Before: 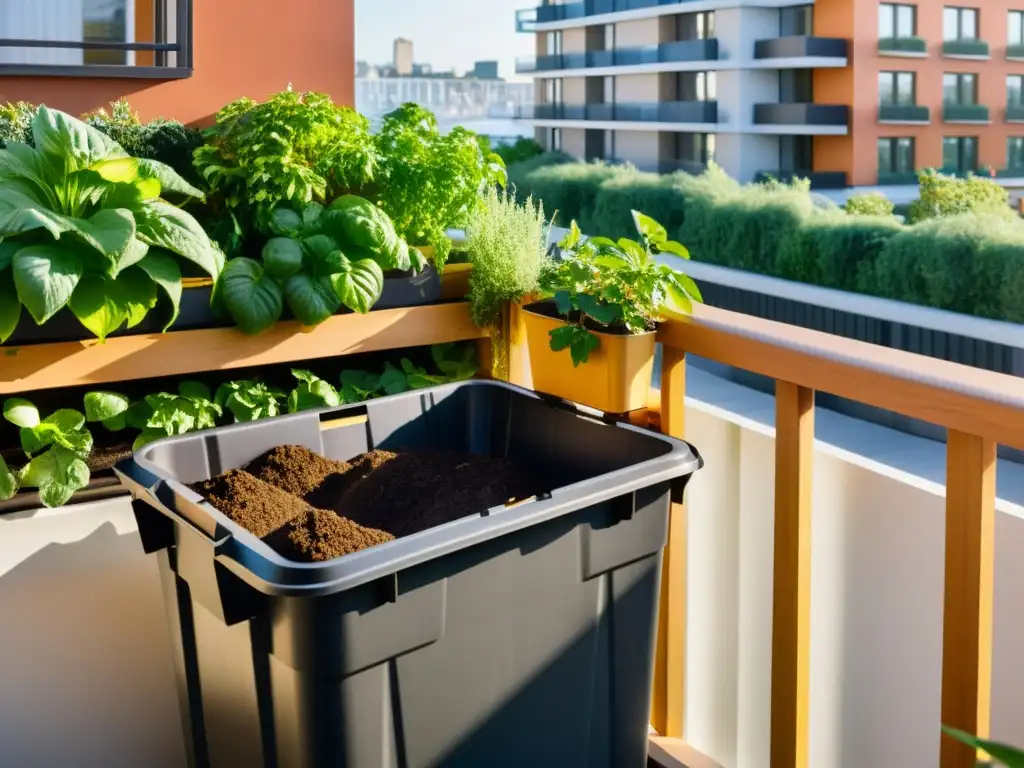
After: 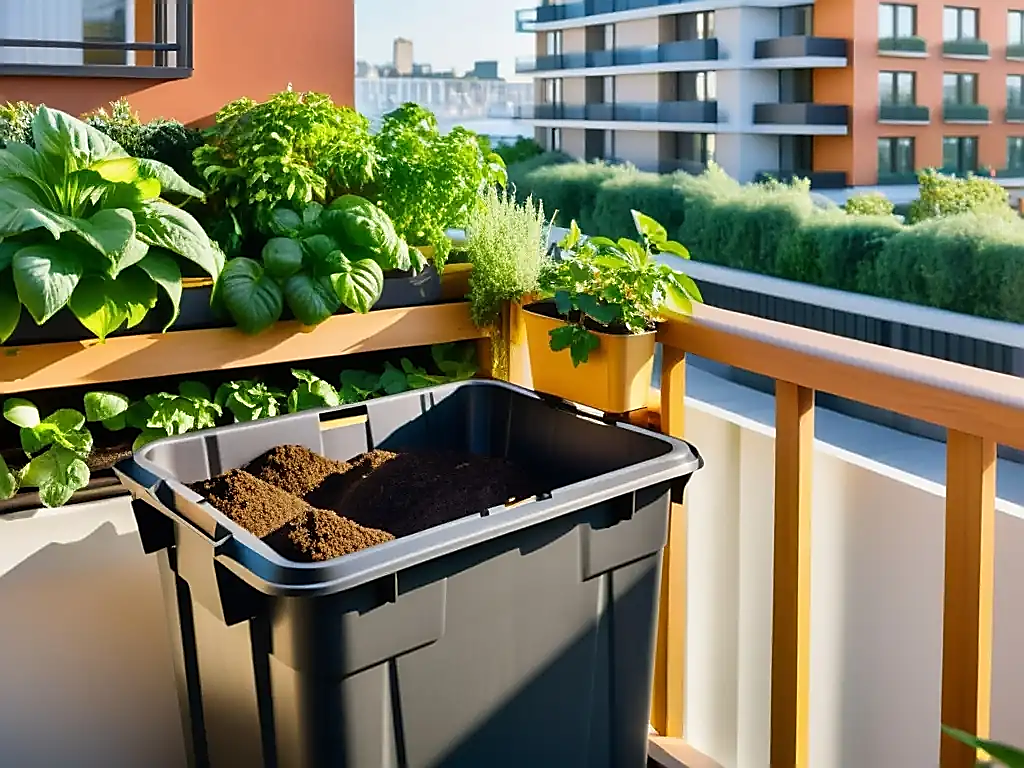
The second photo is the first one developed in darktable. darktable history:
sharpen: radius 1.381, amount 1.24, threshold 0.769
